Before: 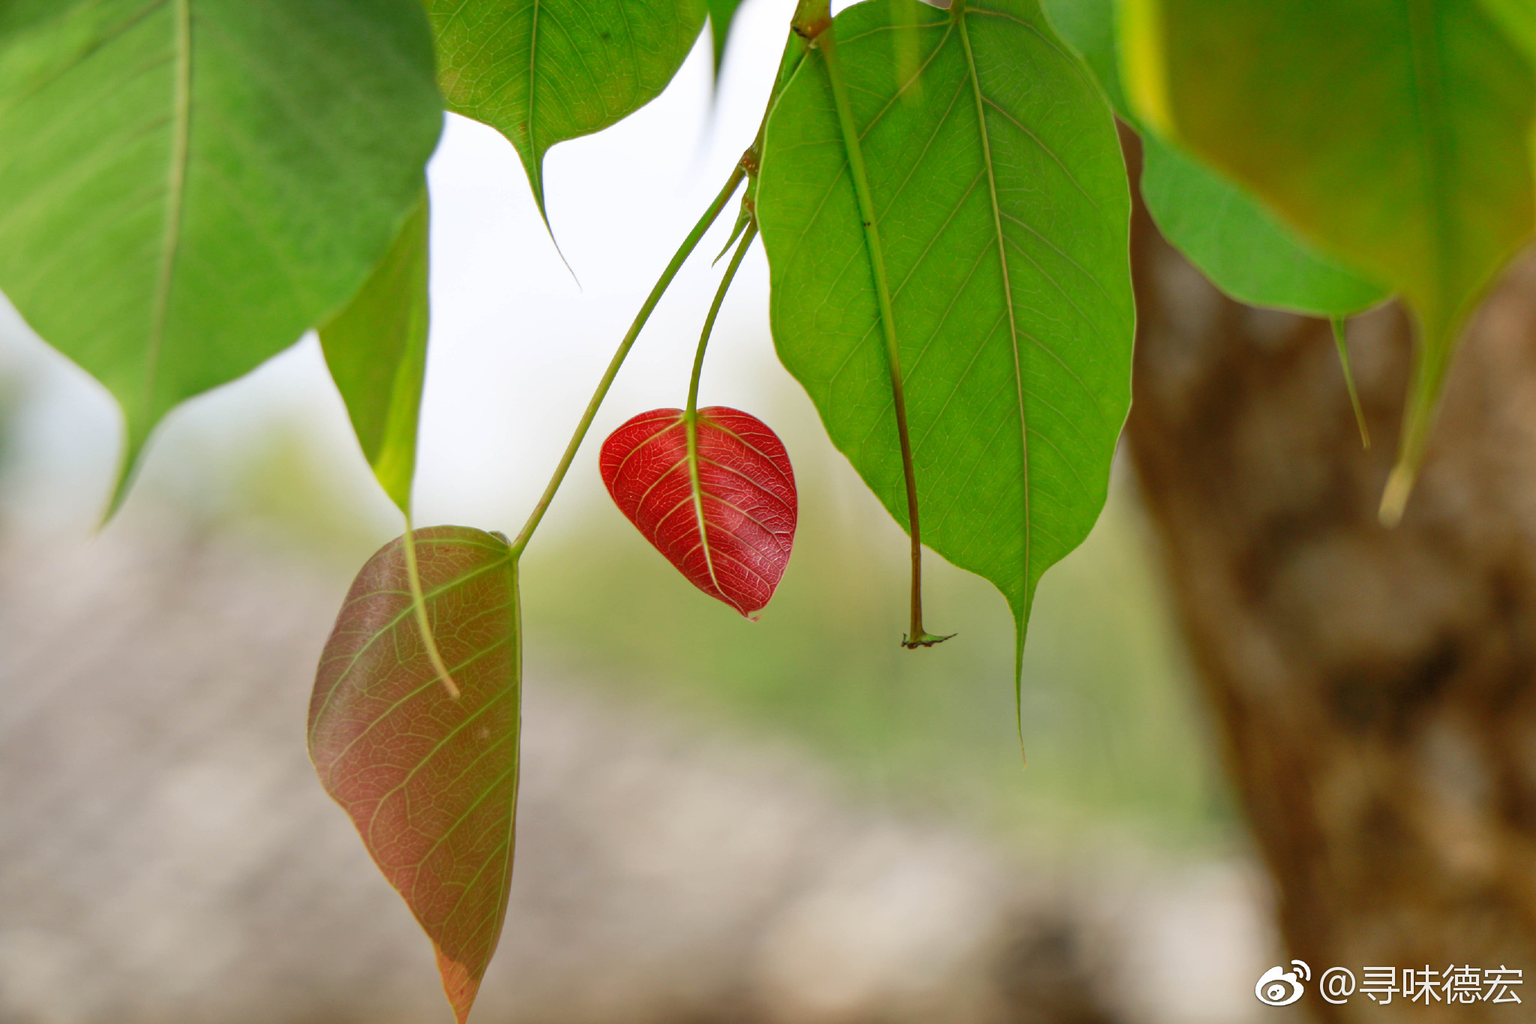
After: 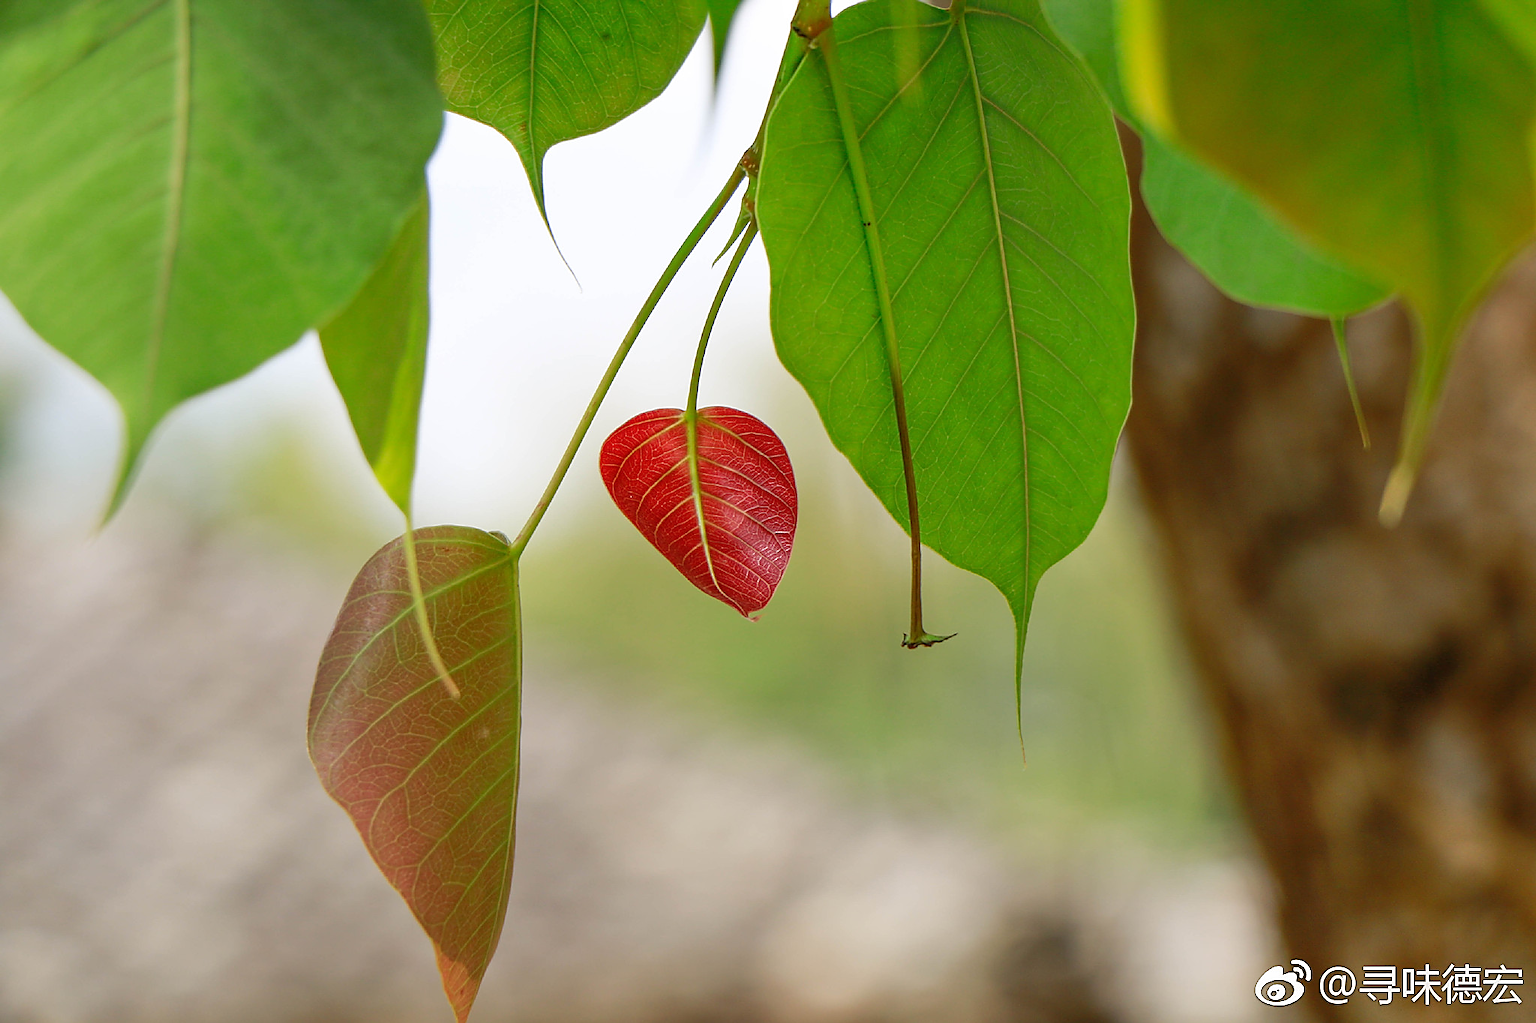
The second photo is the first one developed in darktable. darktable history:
sharpen: radius 1.415, amount 1.264, threshold 0.765
